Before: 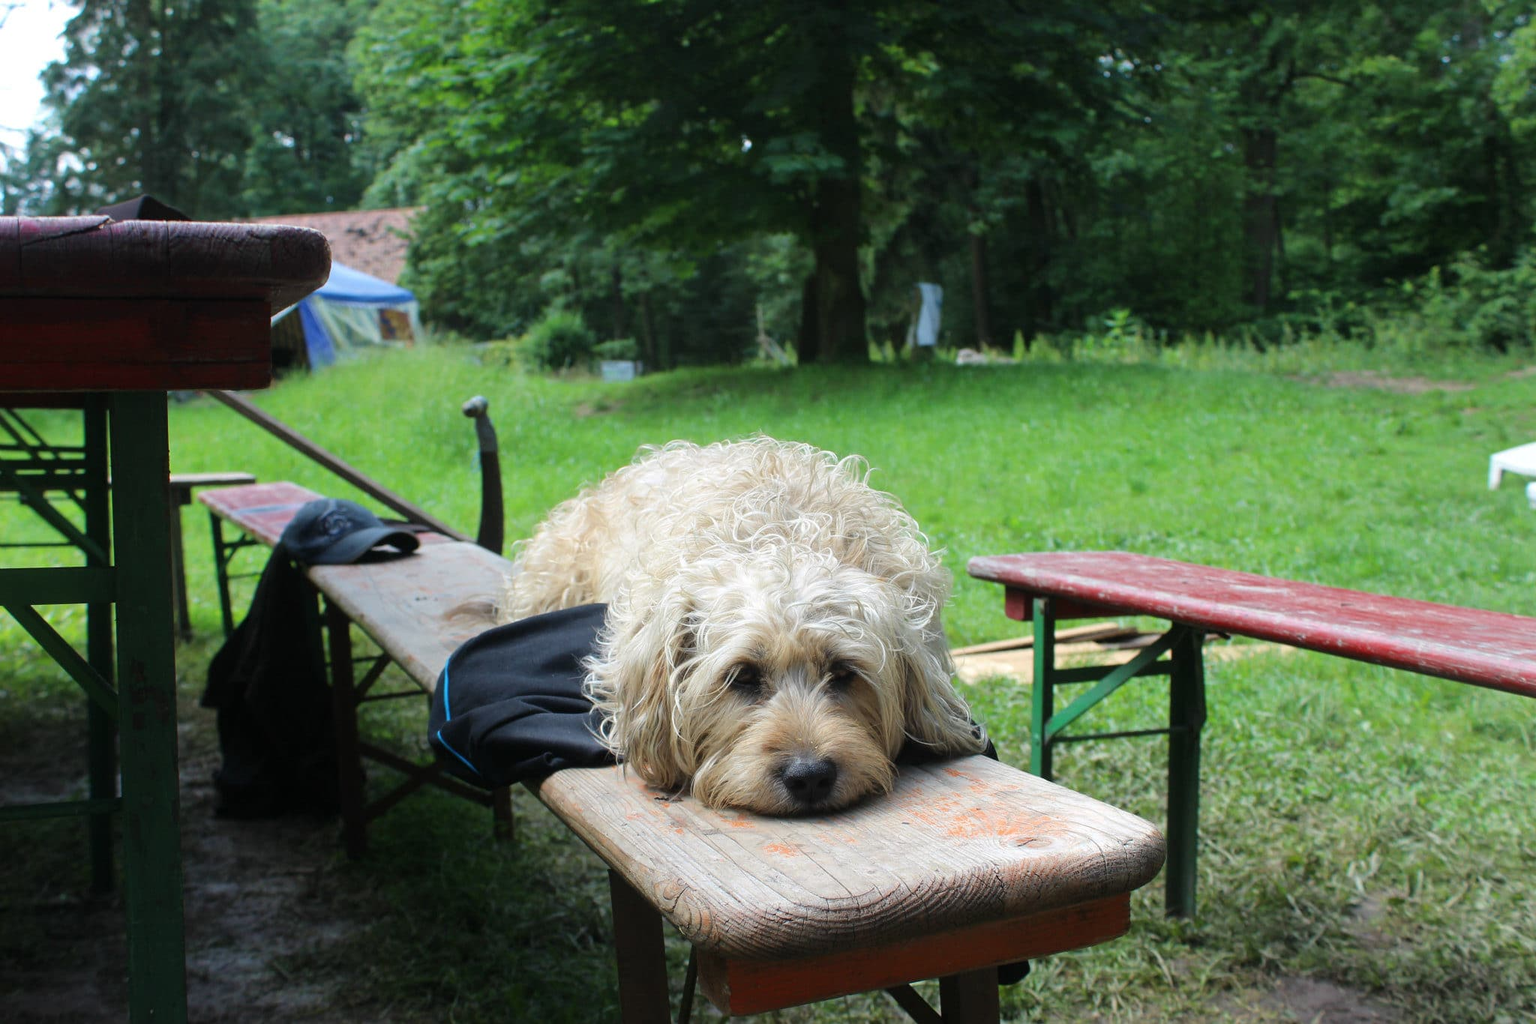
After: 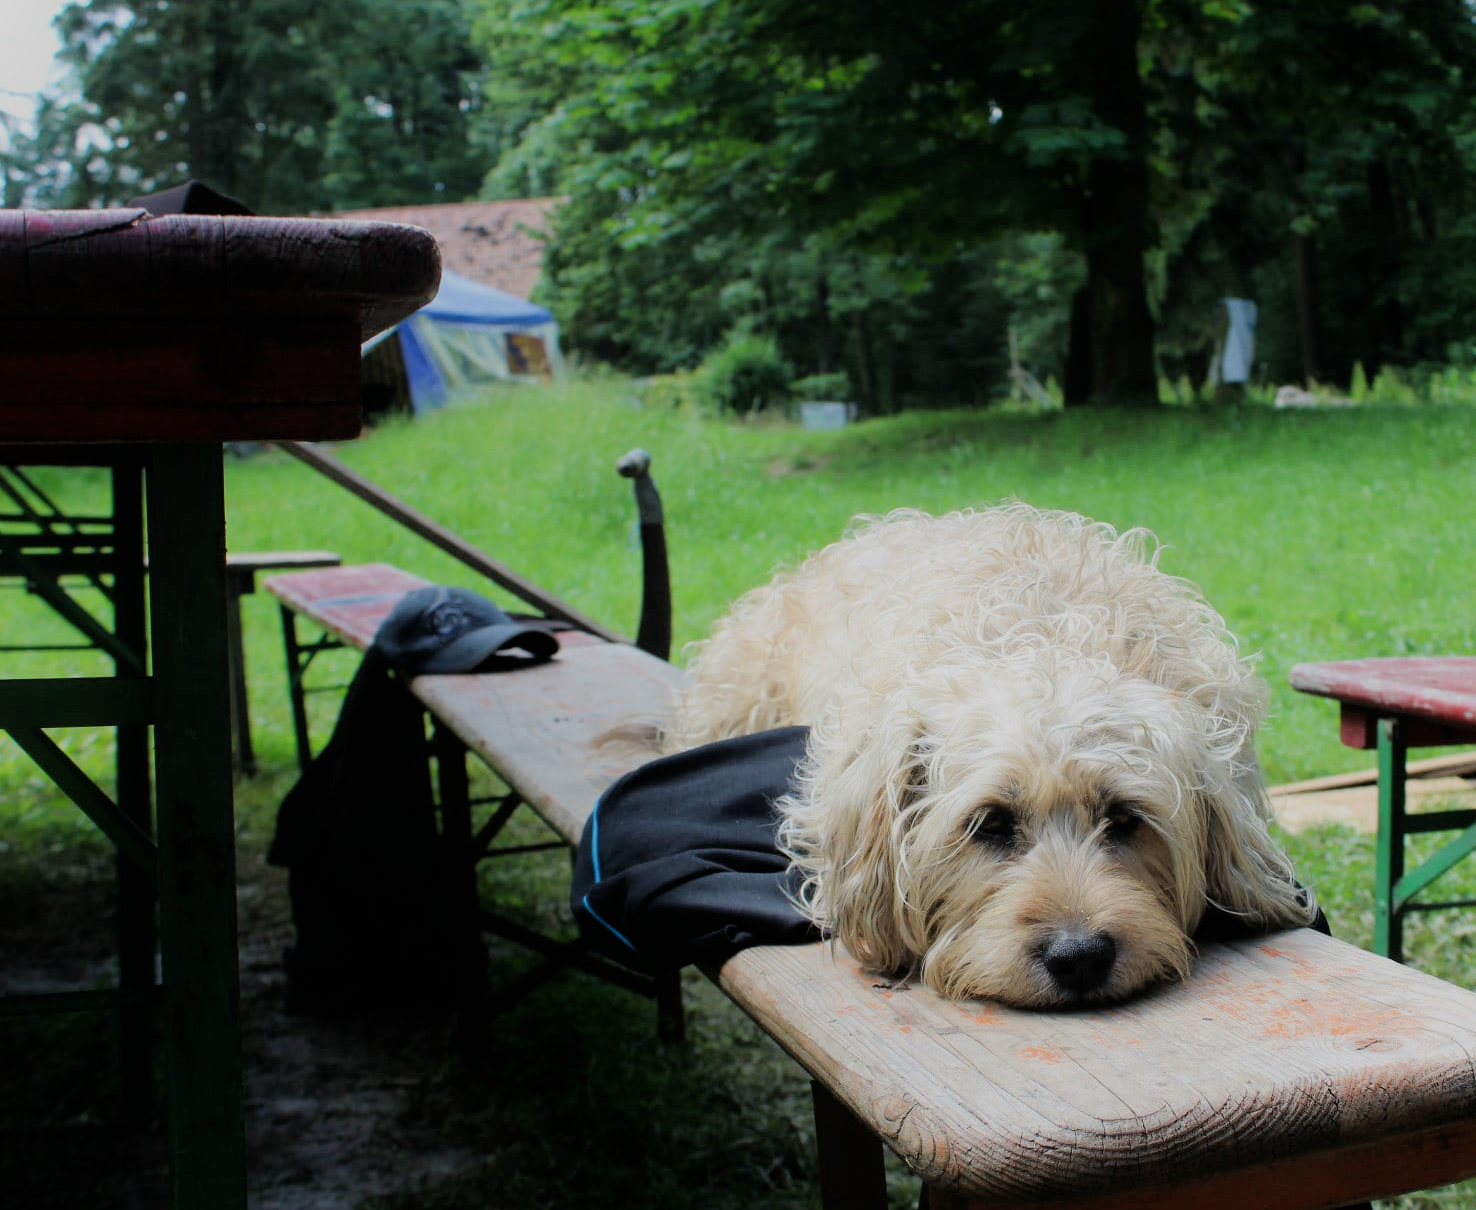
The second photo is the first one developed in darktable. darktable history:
crop: top 5.784%, right 27.882%, bottom 5.582%
filmic rgb: black relative exposure -7.36 EV, white relative exposure 5.05 EV, threshold 5.95 EV, hardness 3.2, iterations of high-quality reconstruction 0, enable highlight reconstruction true
shadows and highlights: shadows -25.84, highlights 47.99, soften with gaussian
